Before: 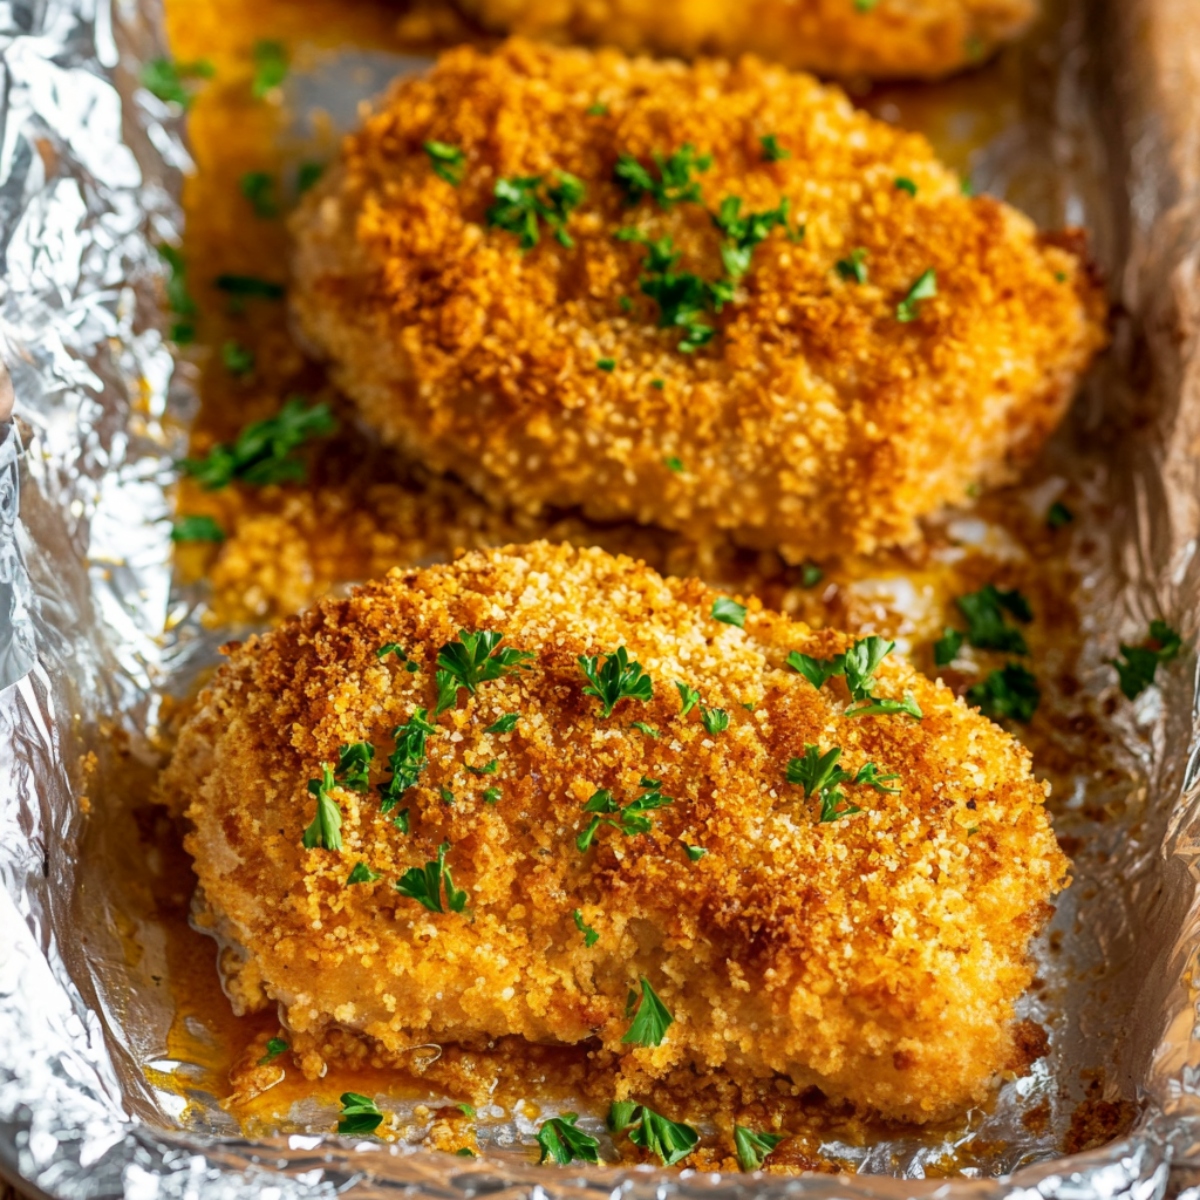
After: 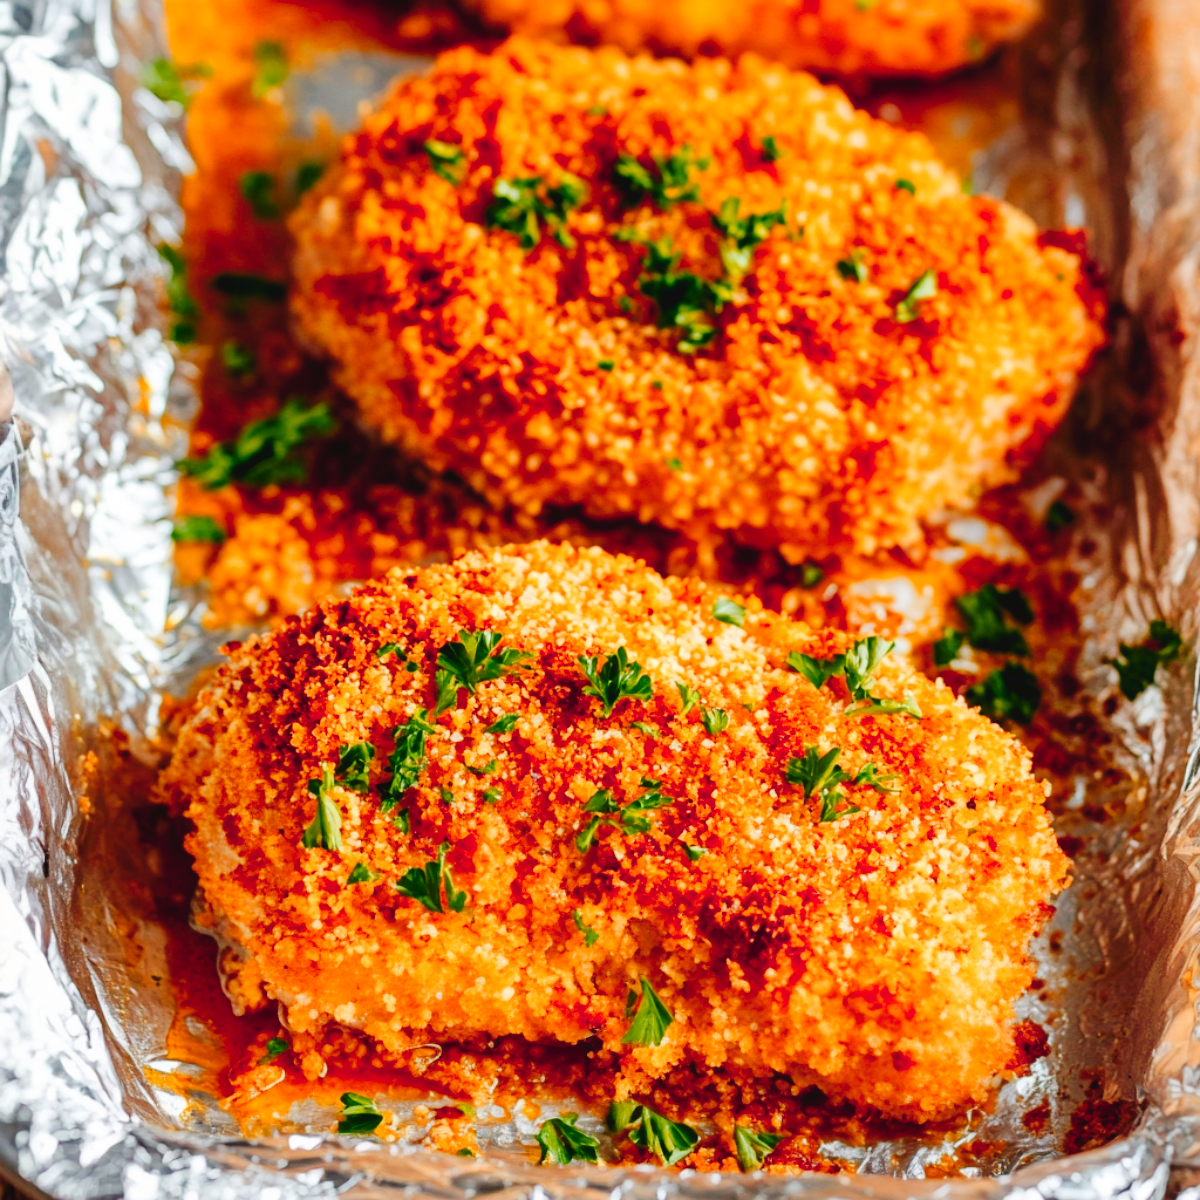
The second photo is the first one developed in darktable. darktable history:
tone curve: curves: ch0 [(0, 0) (0.003, 0.036) (0.011, 0.039) (0.025, 0.039) (0.044, 0.043) (0.069, 0.05) (0.1, 0.072) (0.136, 0.102) (0.177, 0.144) (0.224, 0.204) (0.277, 0.288) (0.335, 0.384) (0.399, 0.477) (0.468, 0.575) (0.543, 0.652) (0.623, 0.724) (0.709, 0.785) (0.801, 0.851) (0.898, 0.915) (1, 1)], preserve colors none
color zones: curves: ch1 [(0.239, 0.552) (0.75, 0.5)]; ch2 [(0.25, 0.462) (0.749, 0.457)], mix 25.94%
